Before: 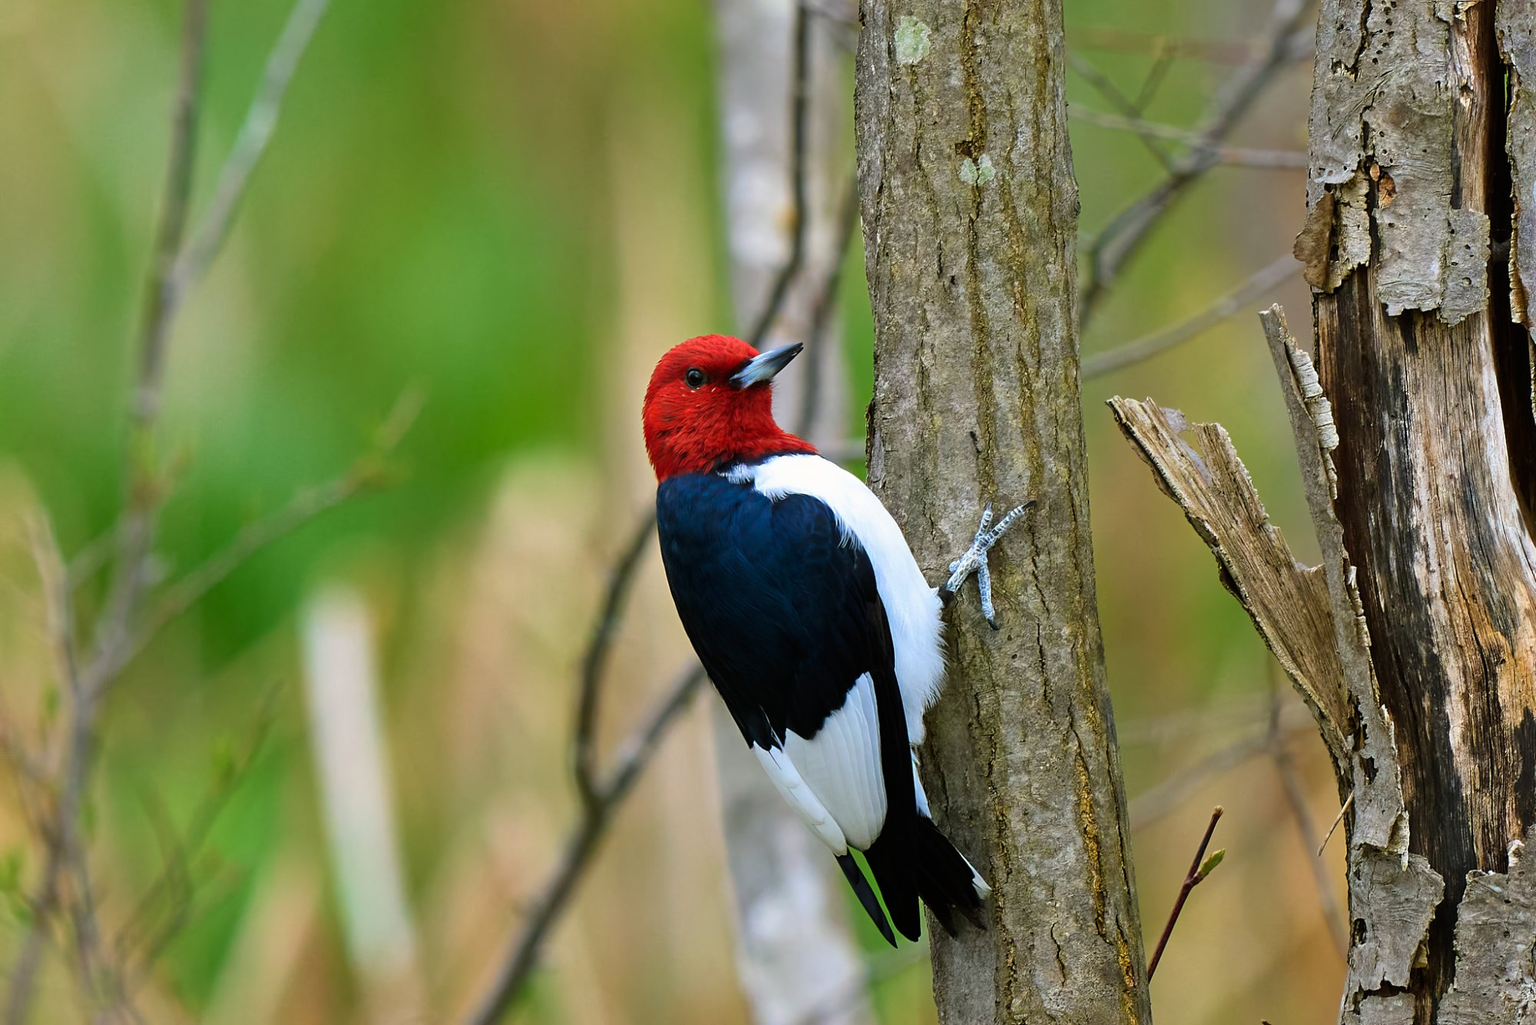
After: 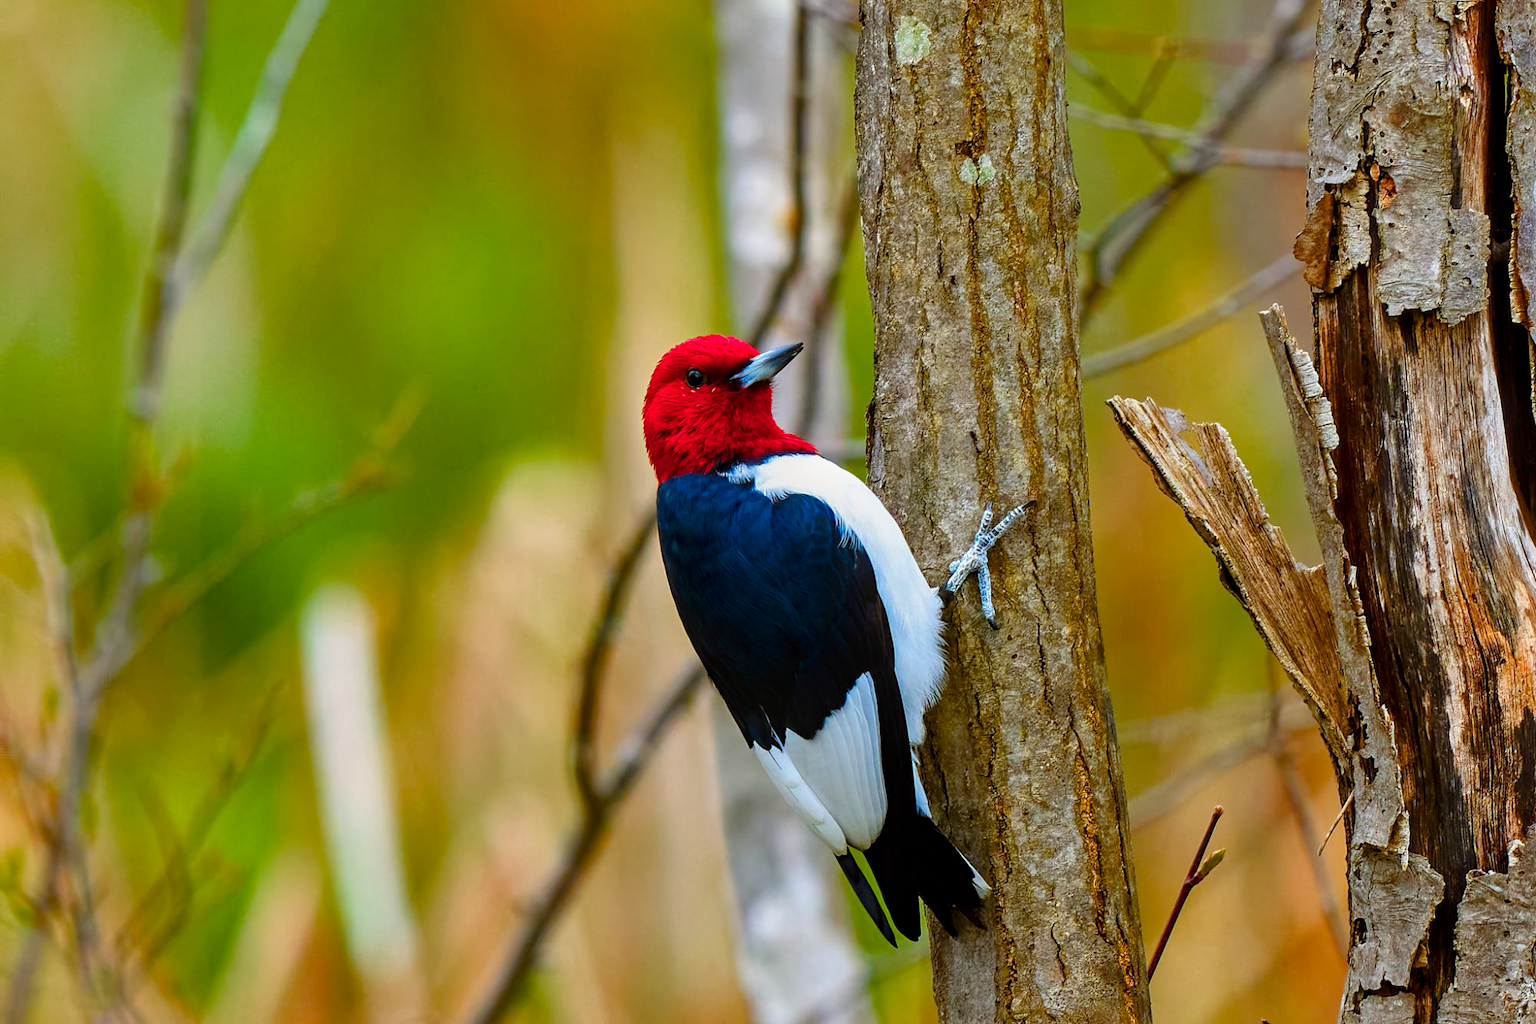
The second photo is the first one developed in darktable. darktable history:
local contrast: on, module defaults
color balance rgb: shadows lift › chroma 4.5%, shadows lift › hue 27.11°, linear chroma grading › global chroma 33.956%, perceptual saturation grading › global saturation 20%, perceptual saturation grading › highlights -49.637%, perceptual saturation grading › shadows 25.592%
color zones: curves: ch1 [(0.239, 0.552) (0.75, 0.5)]; ch2 [(0.25, 0.462) (0.749, 0.457)]
